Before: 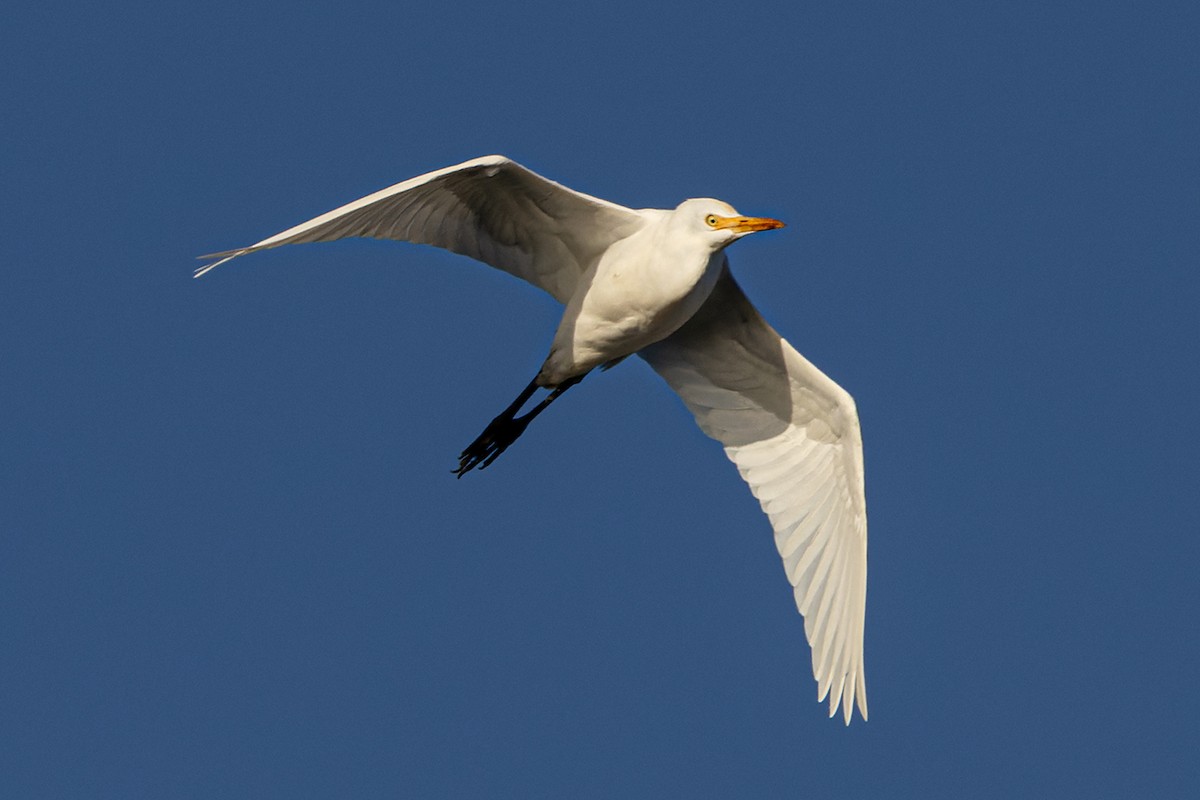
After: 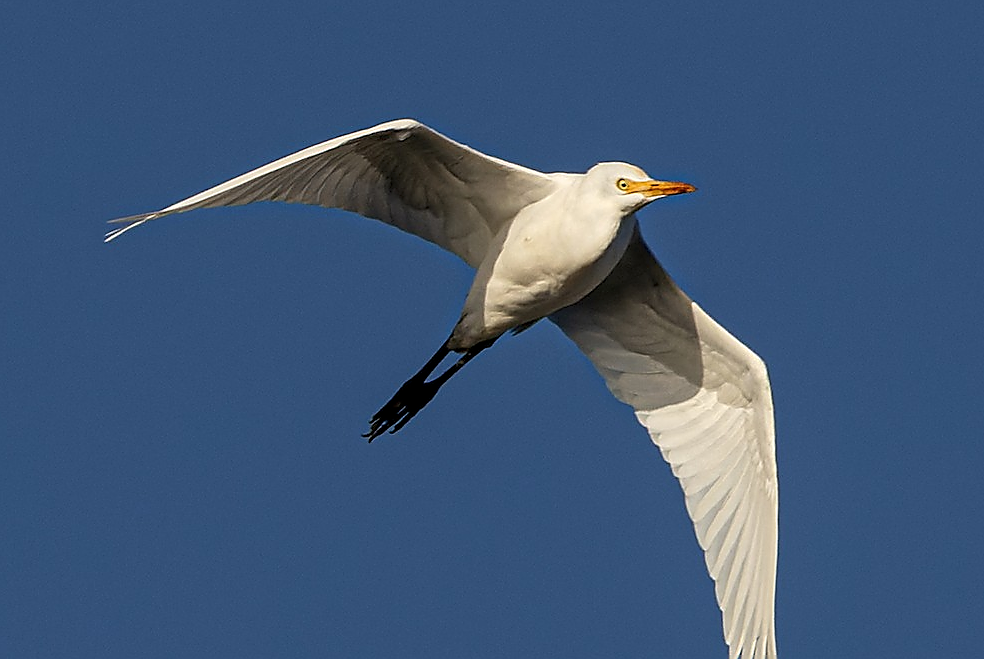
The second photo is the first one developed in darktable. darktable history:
sharpen: radius 1.356, amount 1.266, threshold 0.744
crop and rotate: left 7.418%, top 4.513%, right 10.543%, bottom 12.996%
local contrast: highlights 101%, shadows 101%, detail 119%, midtone range 0.2
